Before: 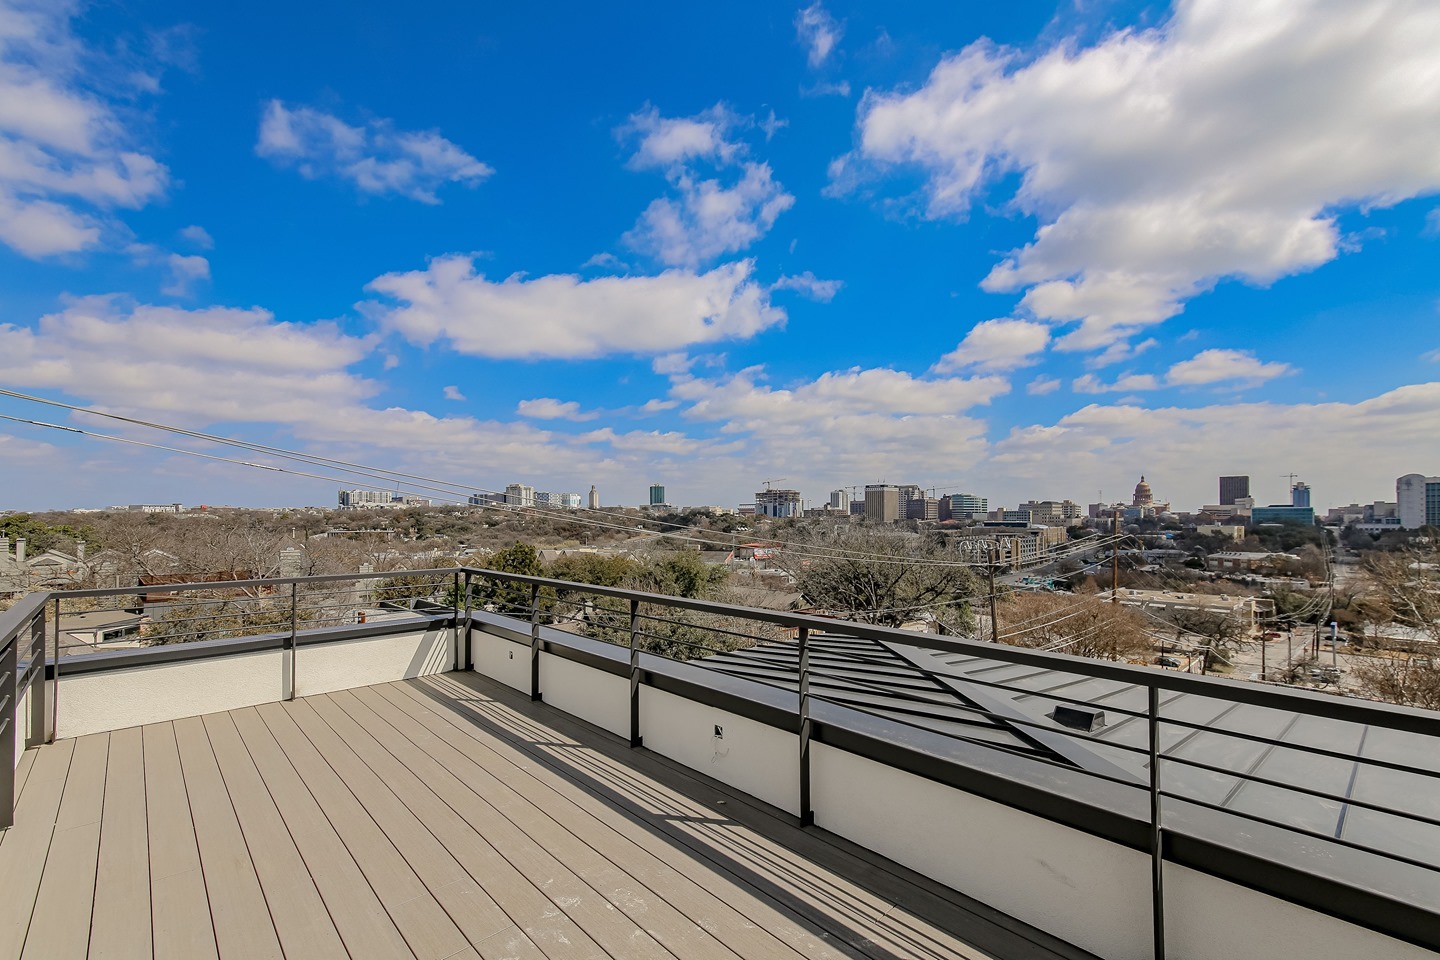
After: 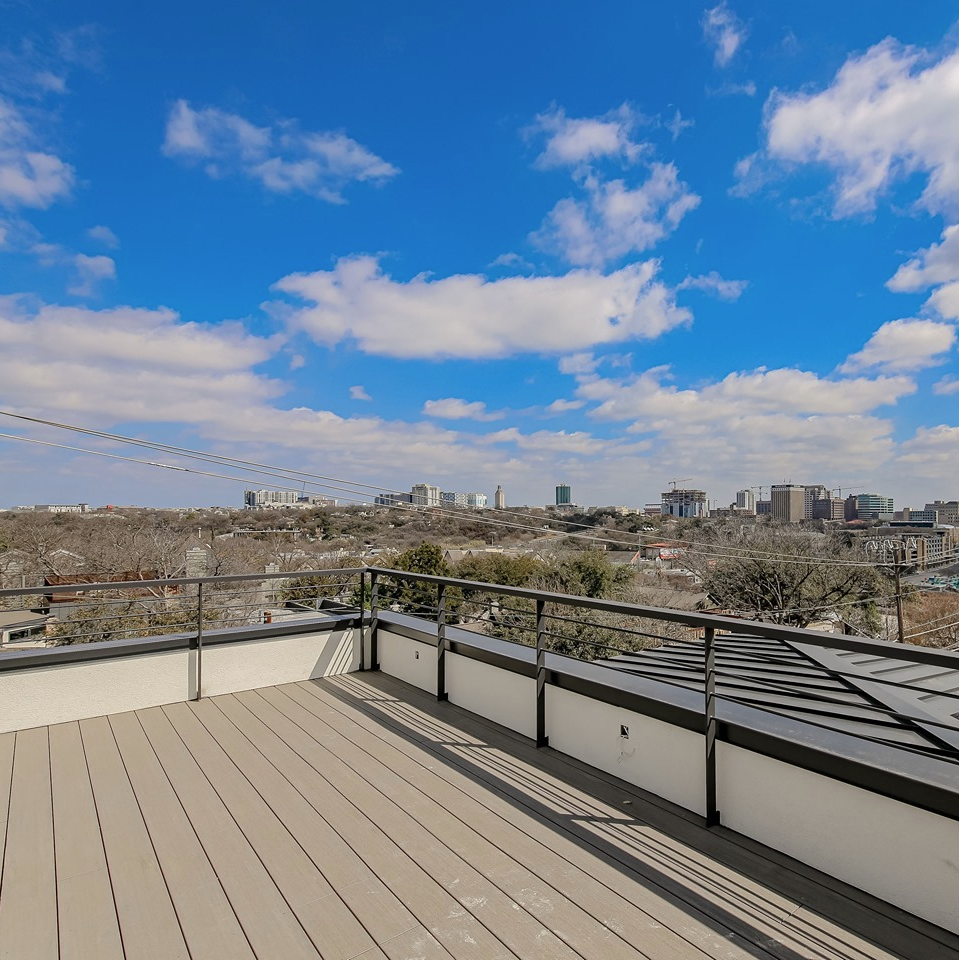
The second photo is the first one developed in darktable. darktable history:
contrast brightness saturation: contrast 0.007, saturation -0.056
crop and rotate: left 6.53%, right 26.819%
